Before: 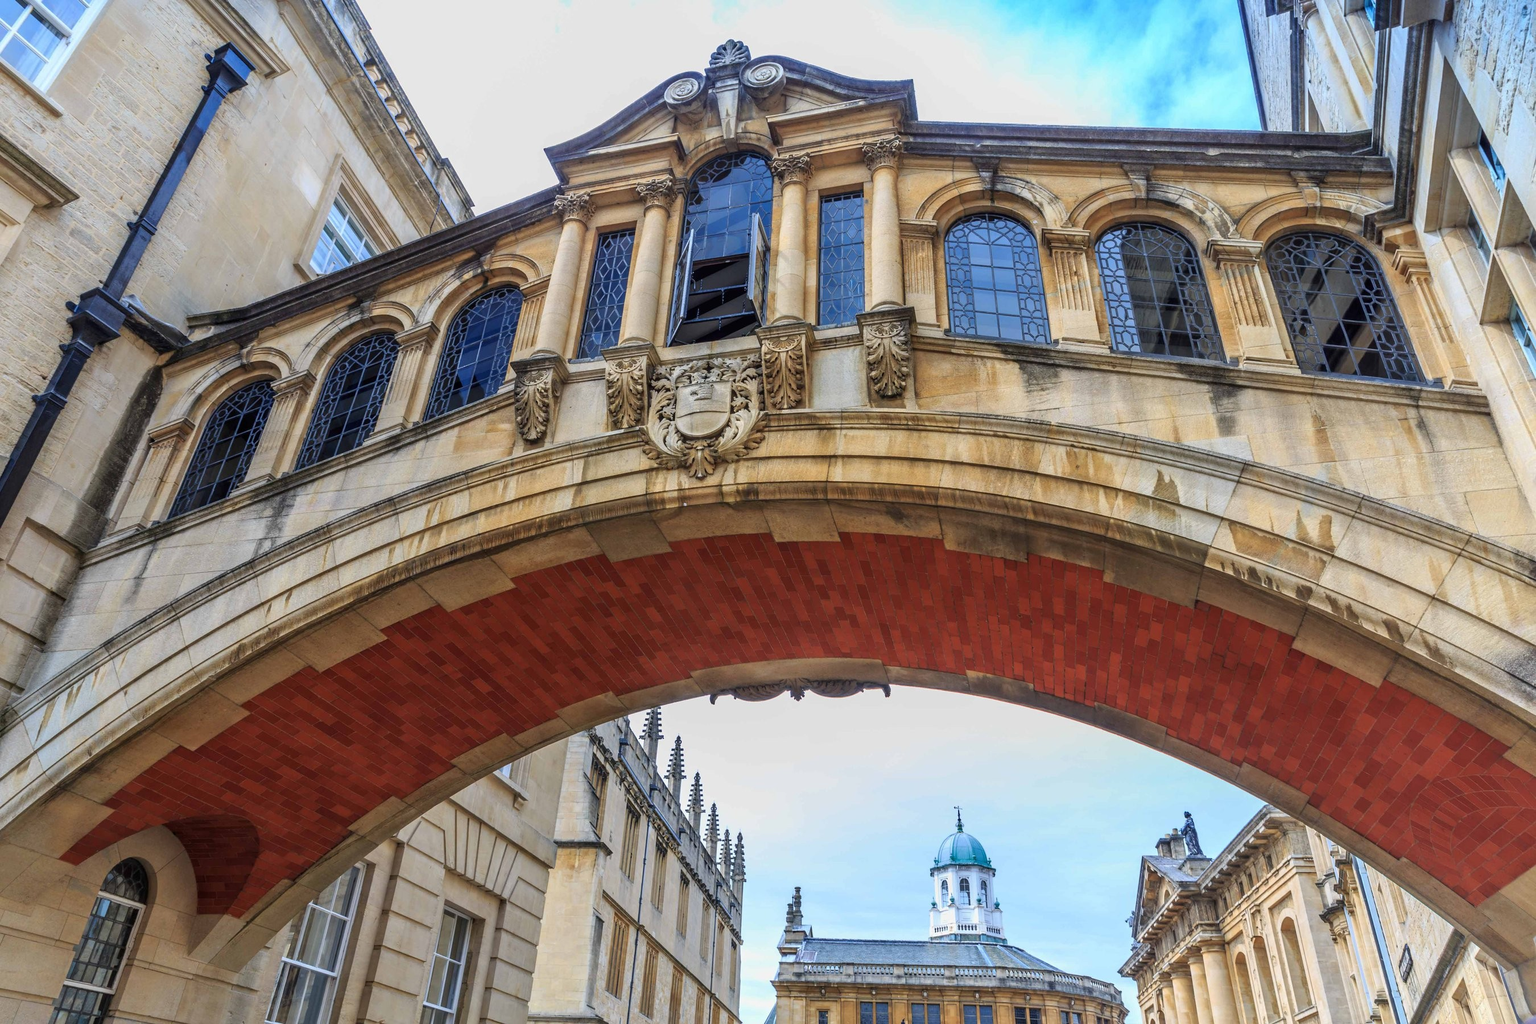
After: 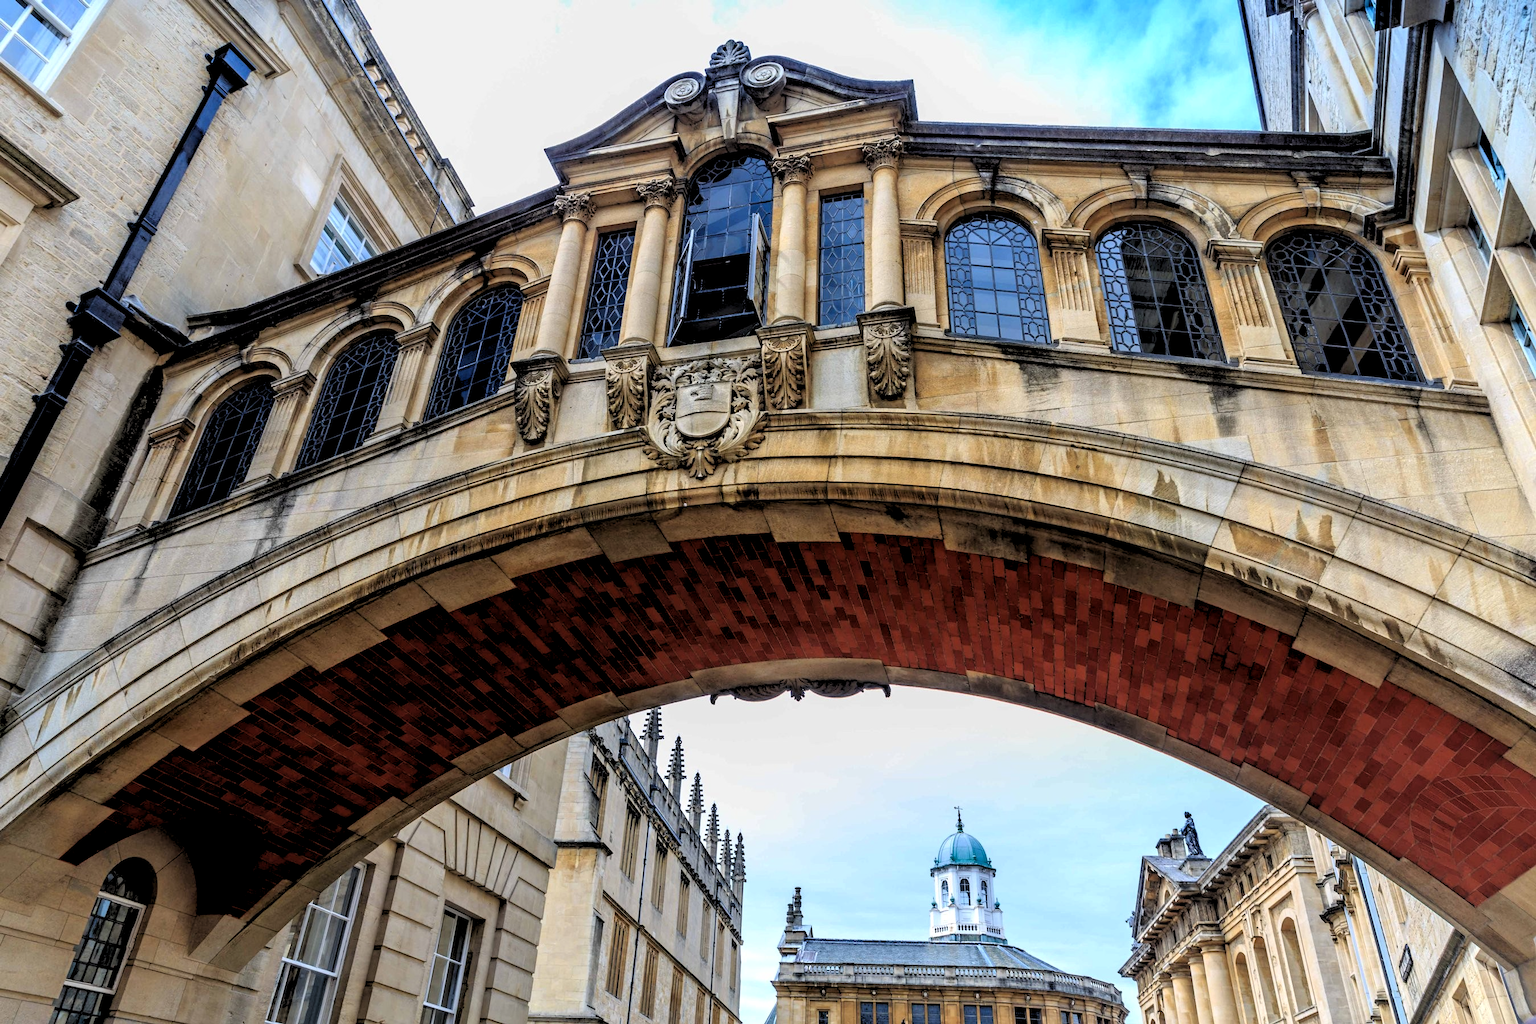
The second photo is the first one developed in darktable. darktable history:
exposure: black level correction 0.005, exposure 0.014 EV, compensate highlight preservation false
rgb levels: levels [[0.034, 0.472, 0.904], [0, 0.5, 1], [0, 0.5, 1]]
local contrast: mode bilateral grid, contrast 10, coarseness 25, detail 115%, midtone range 0.2
